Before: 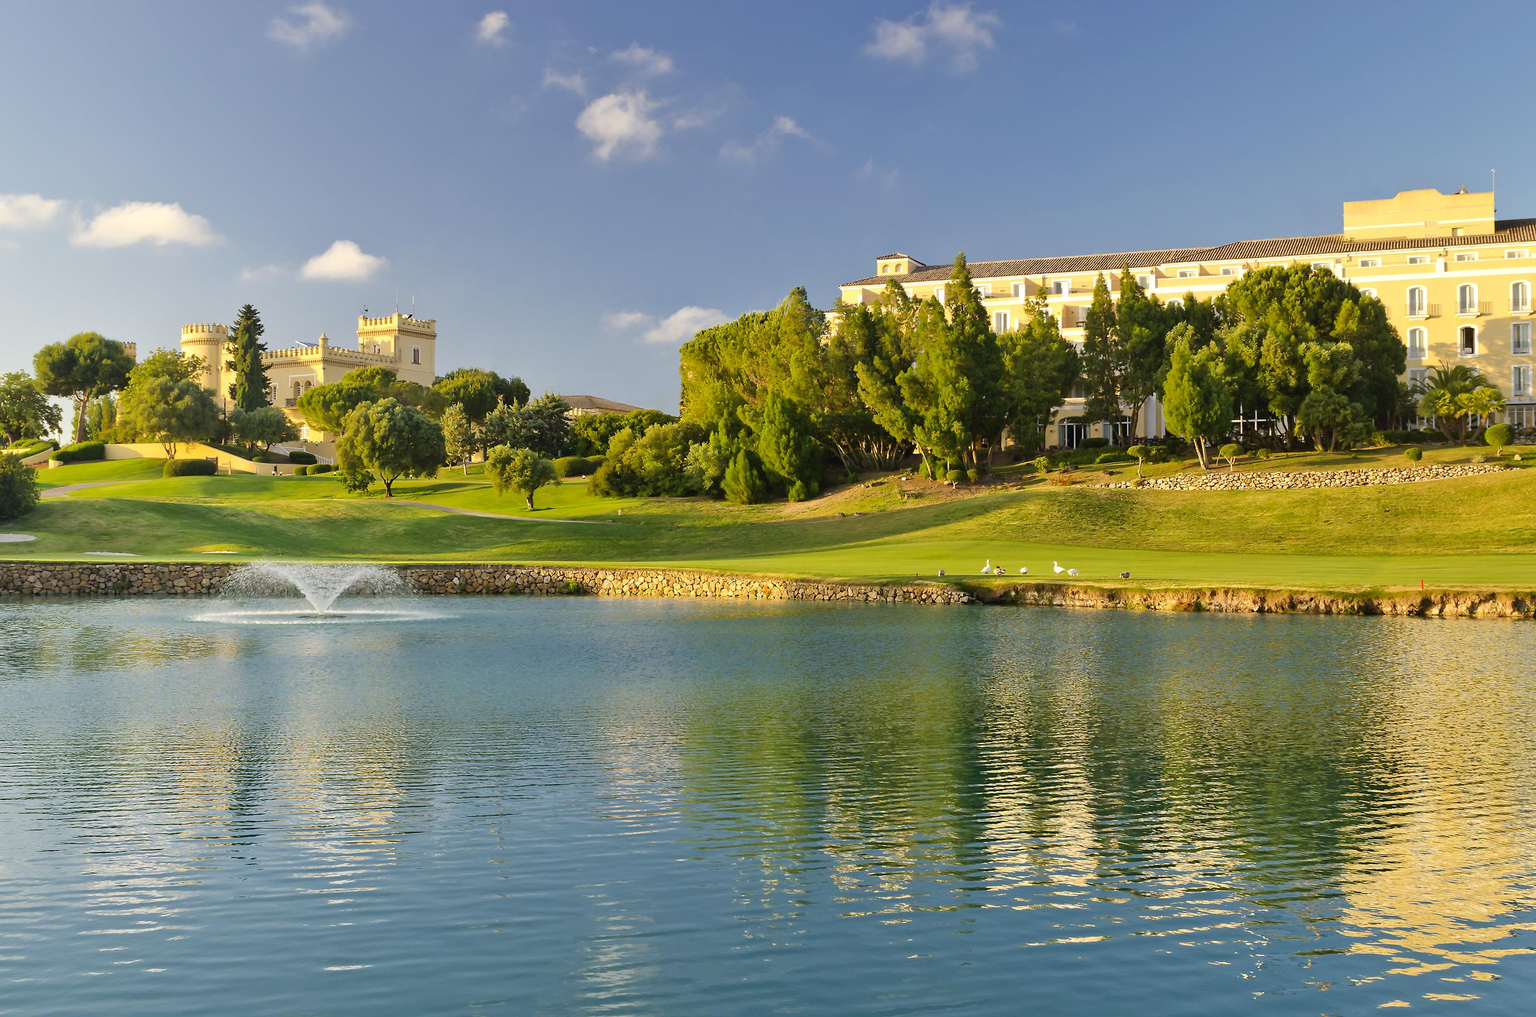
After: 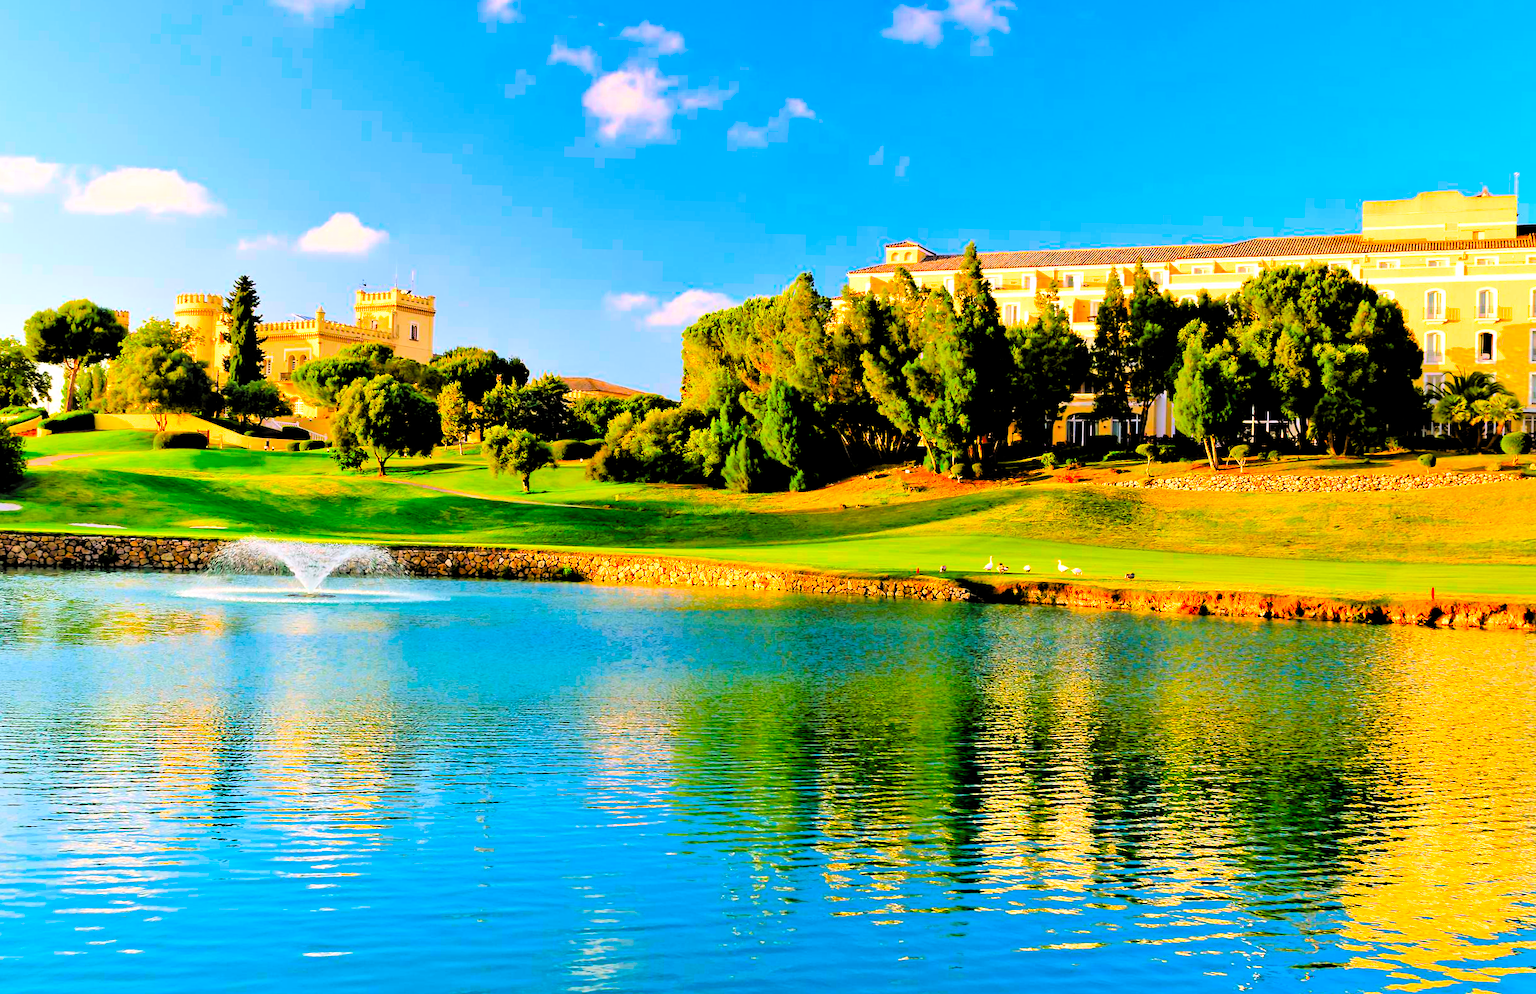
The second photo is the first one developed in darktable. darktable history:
rotate and perspective: rotation 1.57°, crop left 0.018, crop right 0.982, crop top 0.039, crop bottom 0.961
white balance: red 1.004, blue 1.024
color correction: highlights a* 1.59, highlights b* -1.7, saturation 2.48
filmic rgb: middle gray luminance 13.55%, black relative exposure -1.97 EV, white relative exposure 3.1 EV, threshold 6 EV, target black luminance 0%, hardness 1.79, latitude 59.23%, contrast 1.728, highlights saturation mix 5%, shadows ↔ highlights balance -37.52%, add noise in highlights 0, color science v3 (2019), use custom middle-gray values true, iterations of high-quality reconstruction 0, contrast in highlights soft, enable highlight reconstruction true
